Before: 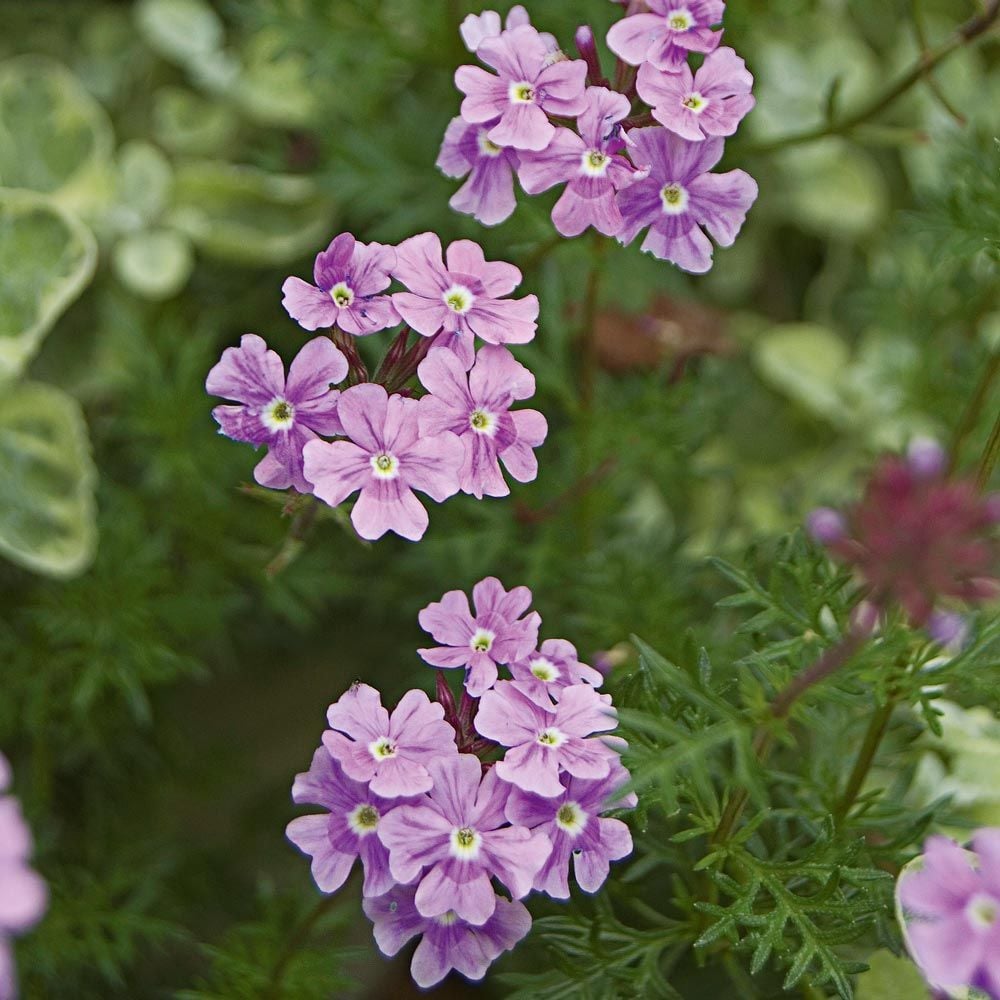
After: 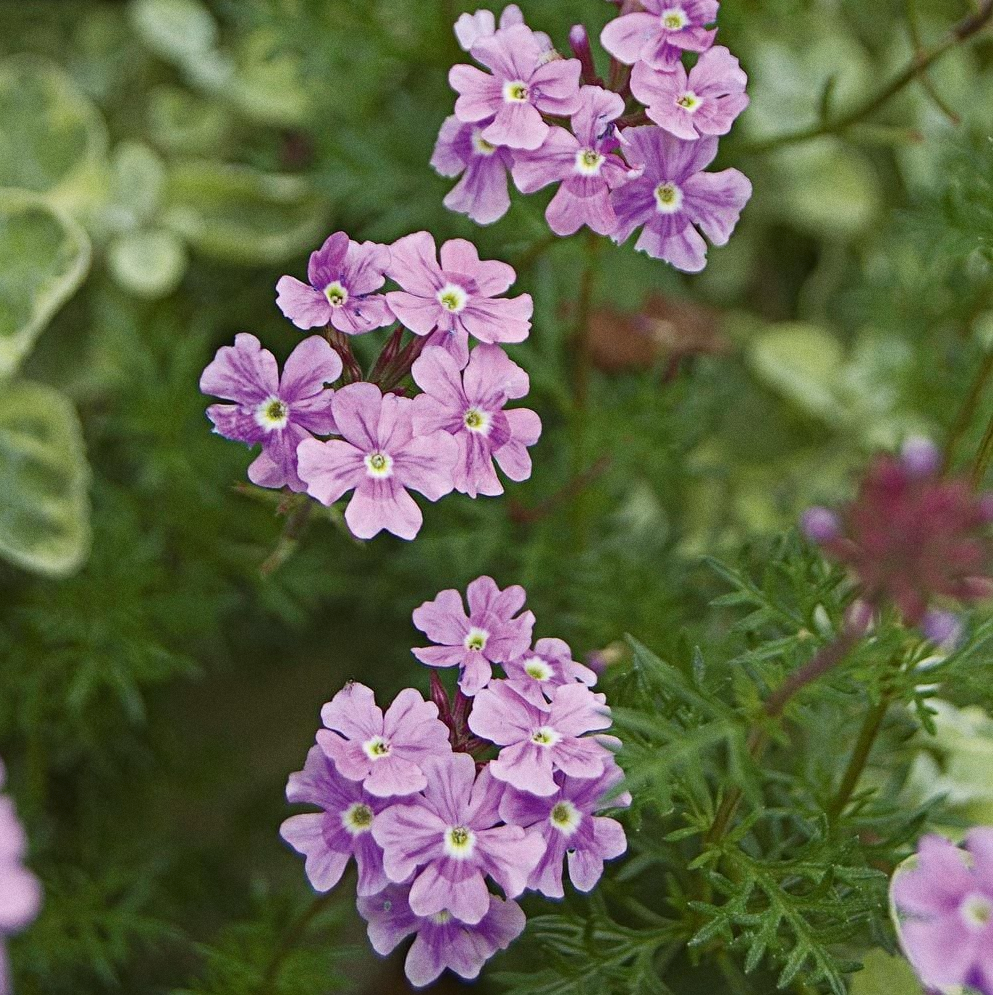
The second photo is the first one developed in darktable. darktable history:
grain: coarseness 0.09 ISO
crop and rotate: left 0.614%, top 0.179%, bottom 0.309%
